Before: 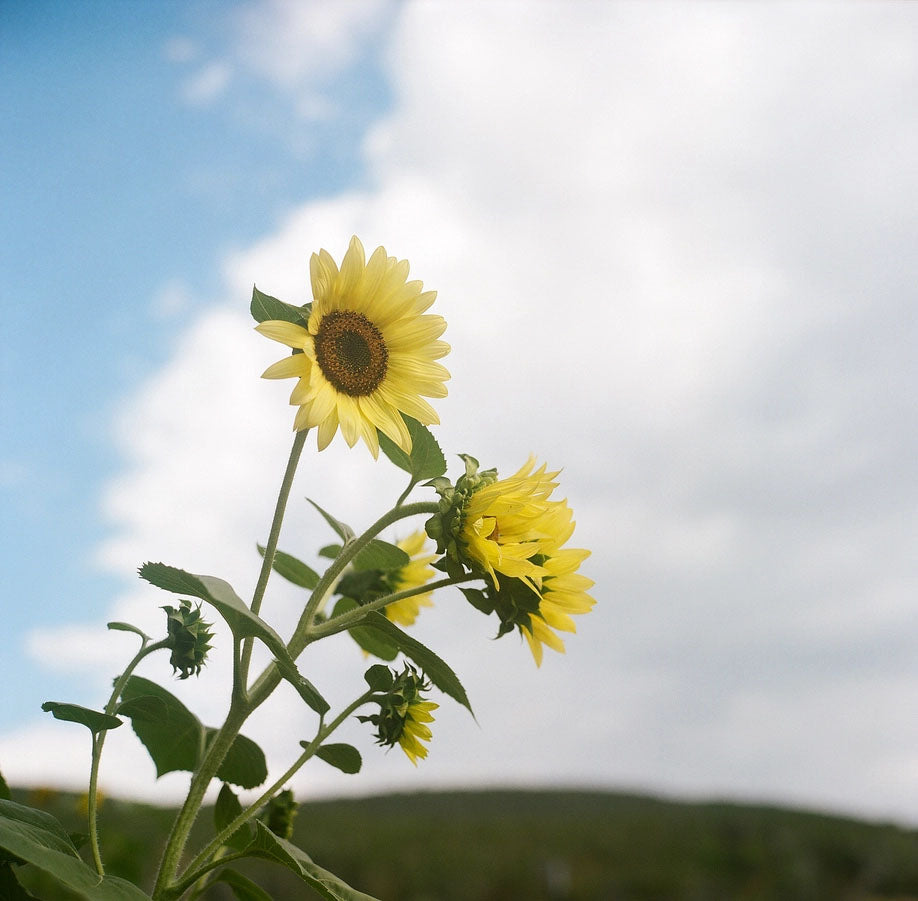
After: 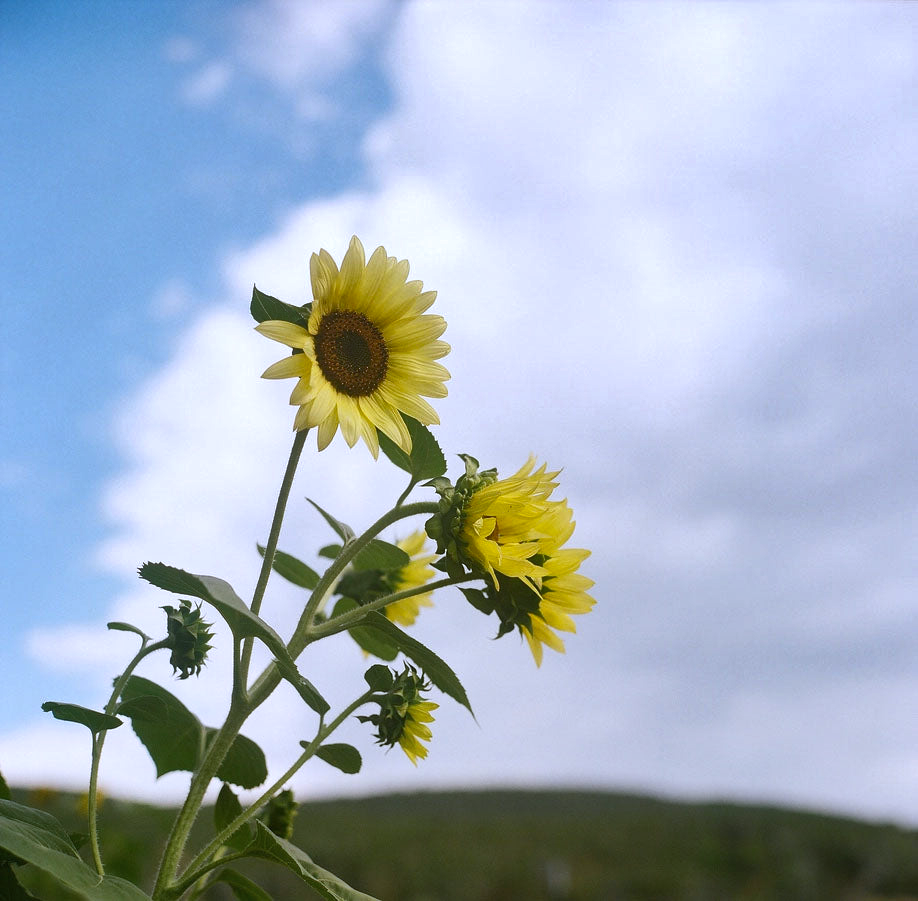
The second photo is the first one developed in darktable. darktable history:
shadows and highlights: low approximation 0.01, soften with gaussian
white balance: red 0.967, blue 1.119, emerald 0.756
